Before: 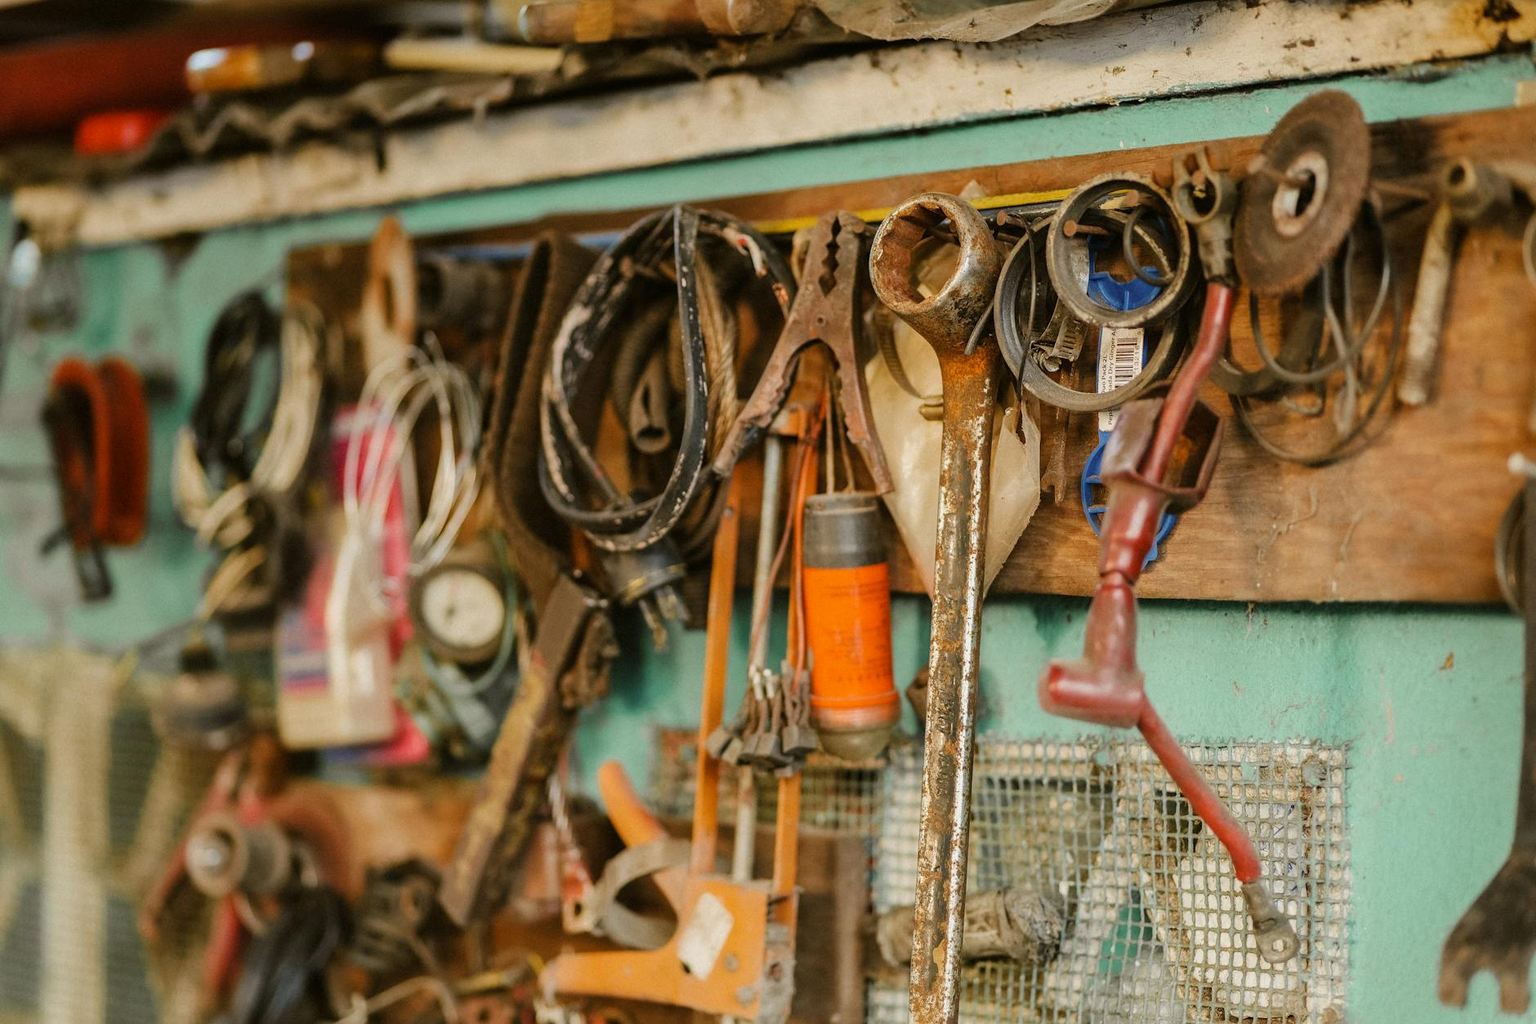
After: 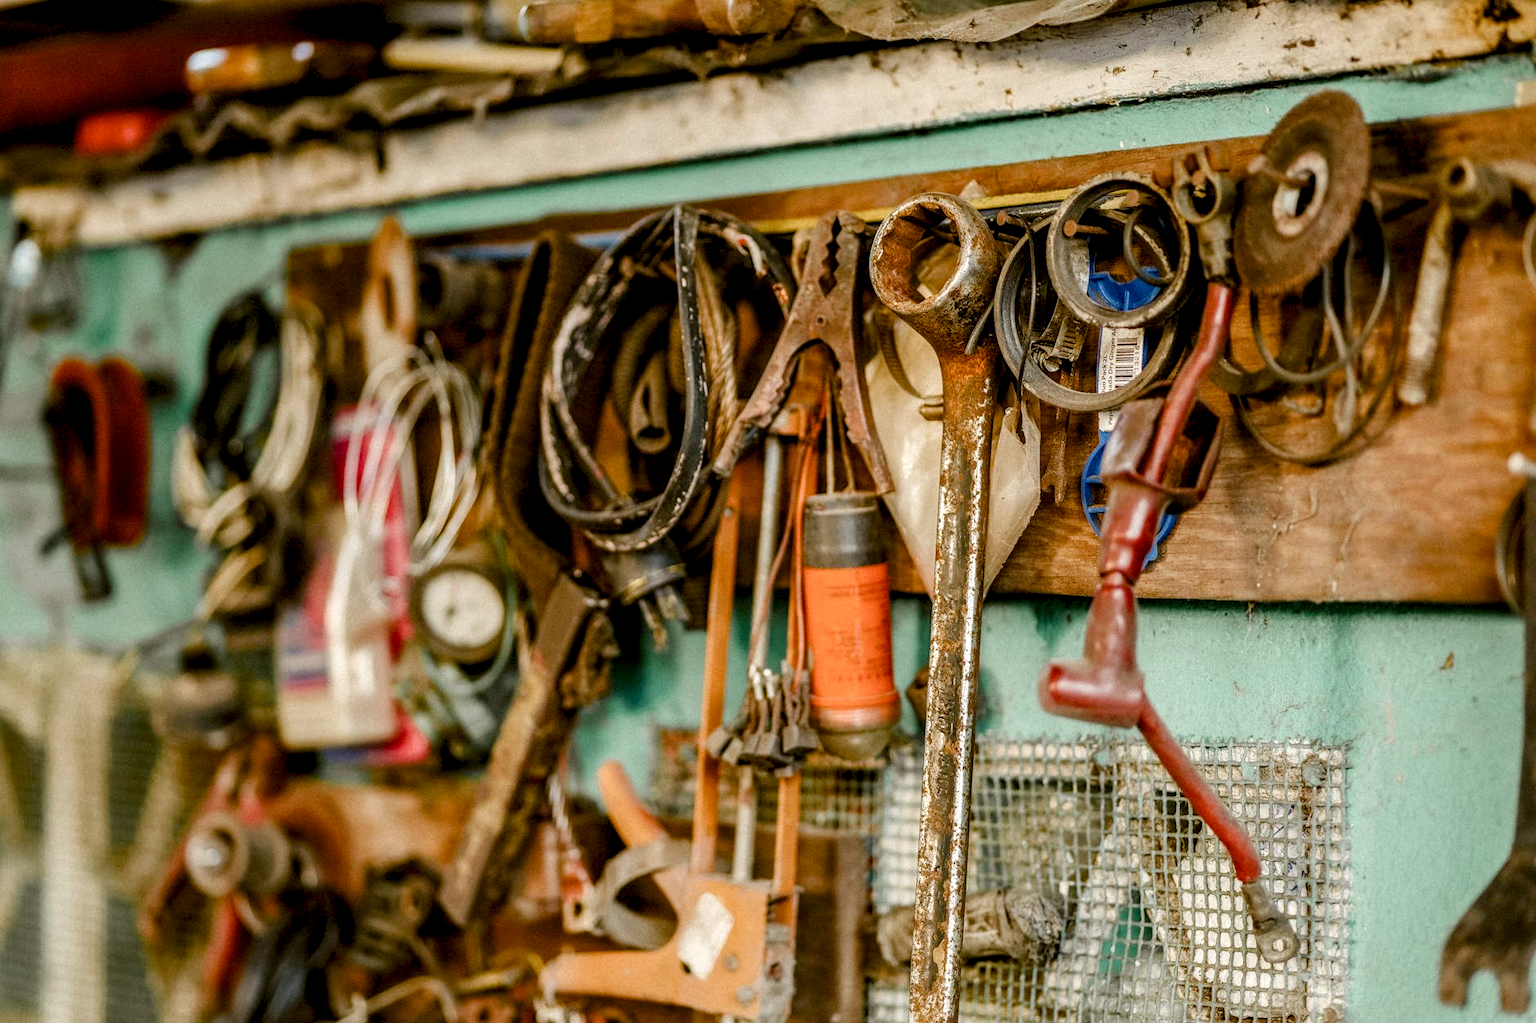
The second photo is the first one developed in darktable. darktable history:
color balance rgb: global offset › luminance -0.239%, perceptual saturation grading › global saturation 0.224%, perceptual saturation grading › highlights -34.09%, perceptual saturation grading › mid-tones 15.047%, perceptual saturation grading › shadows 48.08%
local contrast: detail 150%
